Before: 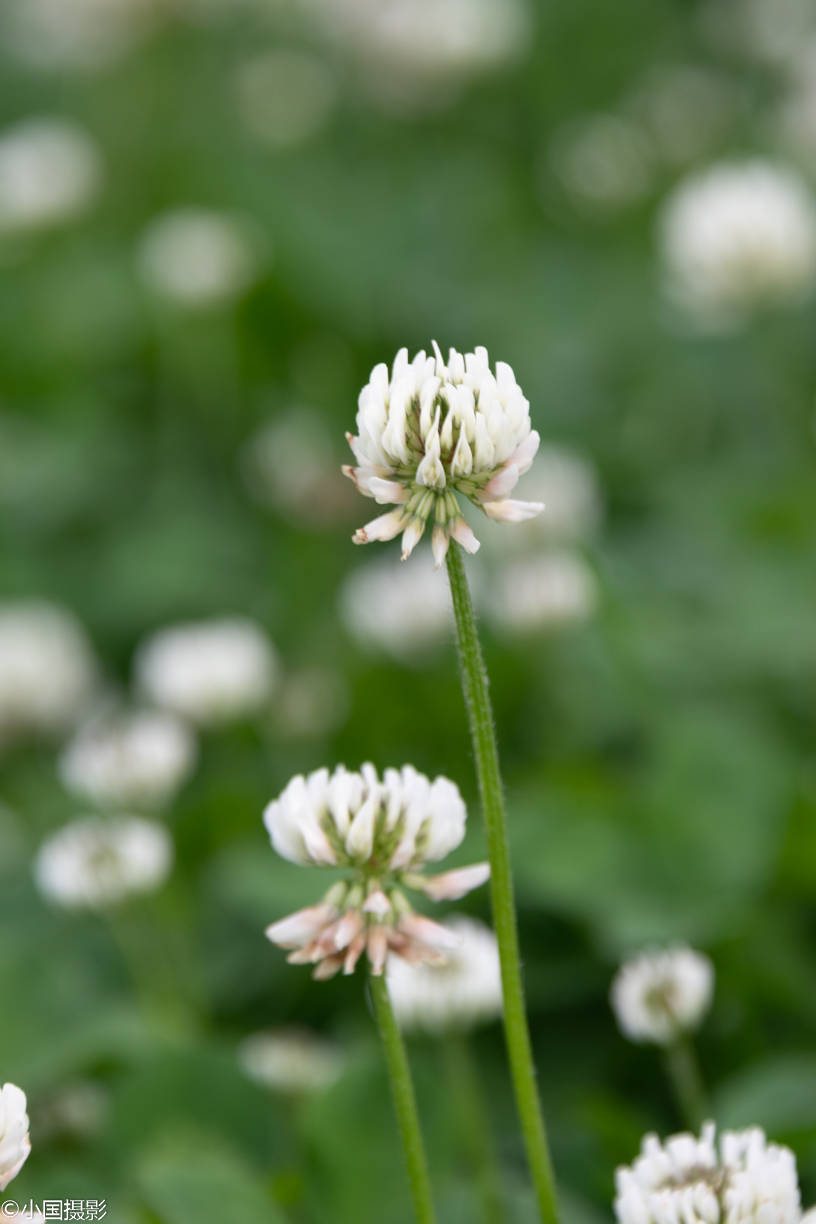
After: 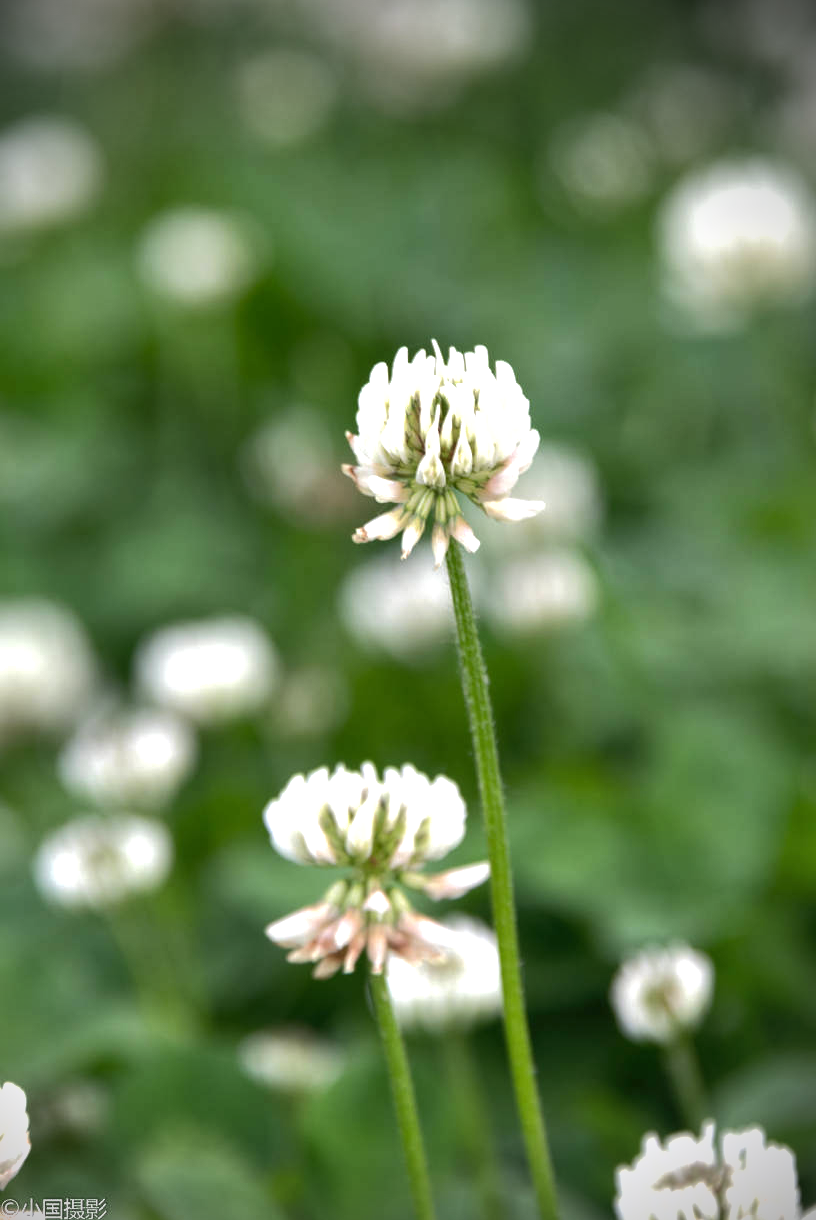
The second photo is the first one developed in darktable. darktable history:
local contrast: highlights 103%, shadows 98%, detail 119%, midtone range 0.2
shadows and highlights: on, module defaults
exposure: exposure 0.251 EV, compensate exposure bias true, compensate highlight preservation false
tone equalizer: -8 EV -0.413 EV, -7 EV -0.362 EV, -6 EV -0.308 EV, -5 EV -0.207 EV, -3 EV 0.195 EV, -2 EV 0.346 EV, -1 EV 0.41 EV, +0 EV 0.411 EV, edges refinement/feathering 500, mask exposure compensation -1.57 EV, preserve details no
crop: top 0.139%, bottom 0.173%
vignetting: brightness -0.816, center (-0.078, 0.069), unbound false
